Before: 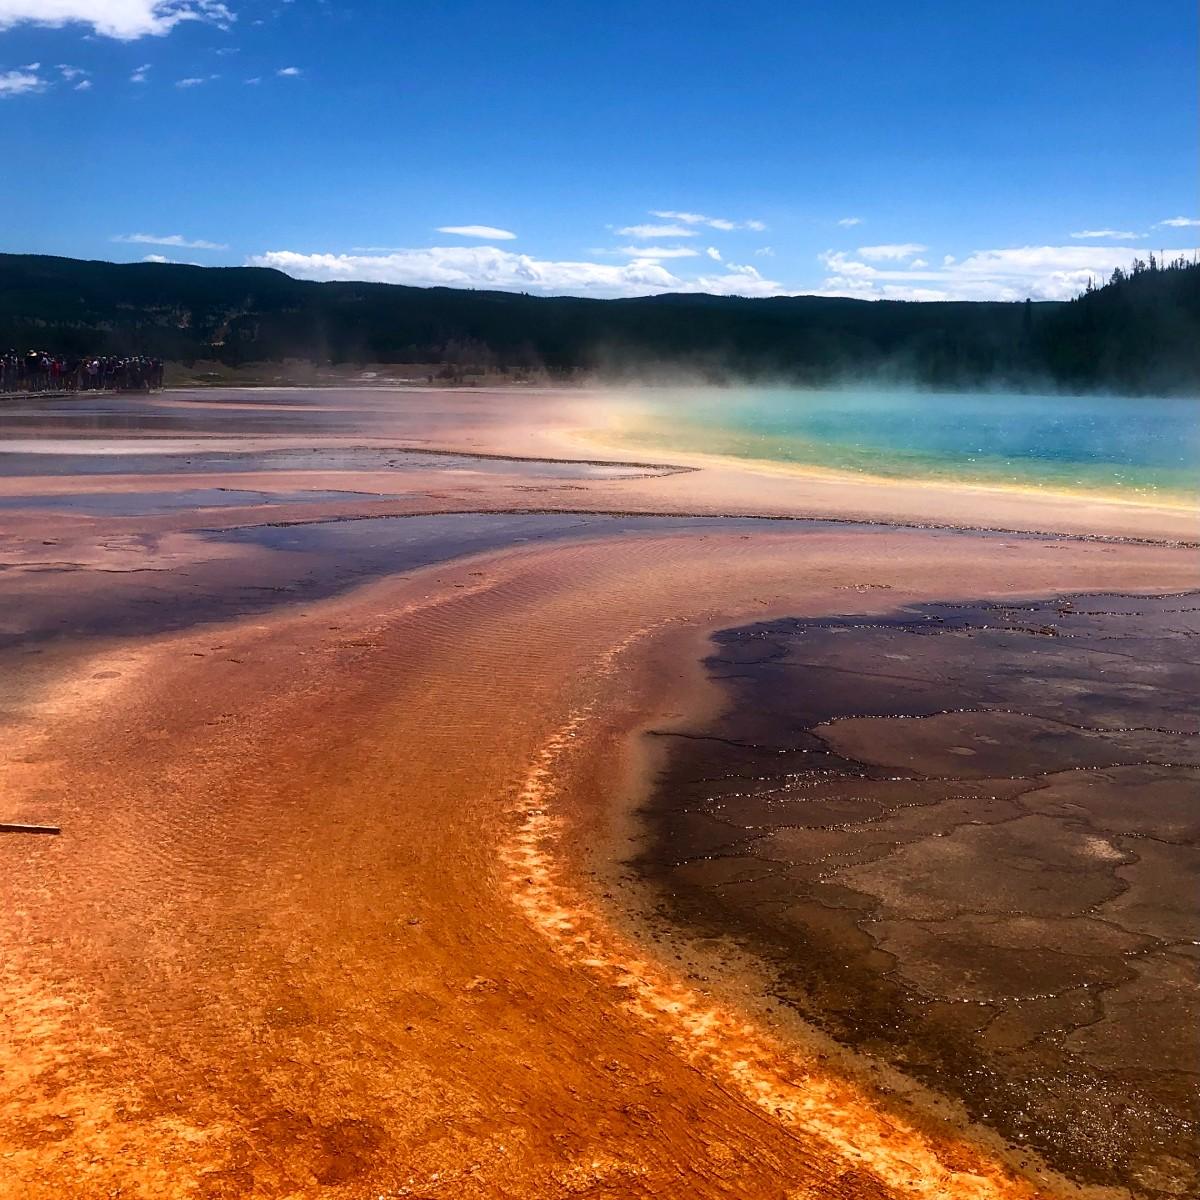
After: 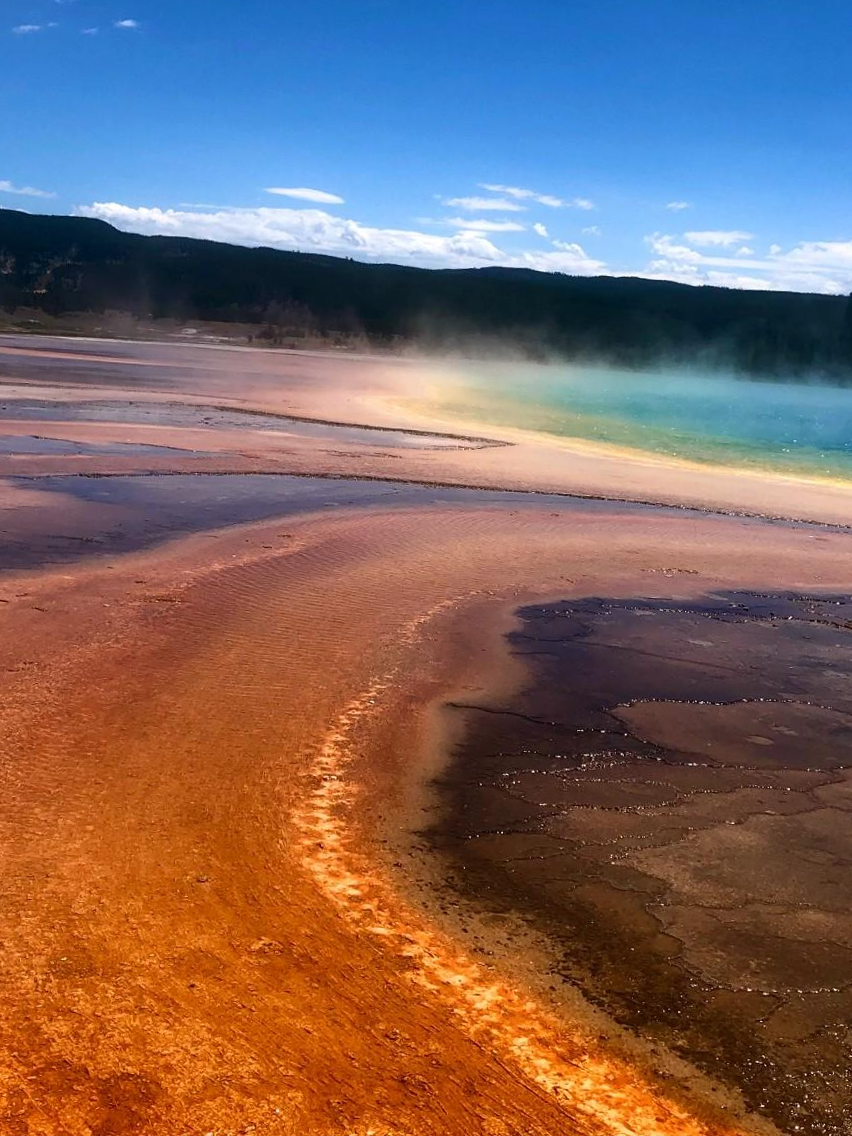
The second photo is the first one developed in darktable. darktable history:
crop and rotate: angle -3.27°, left 14.277%, top 0.028%, right 10.766%, bottom 0.028%
